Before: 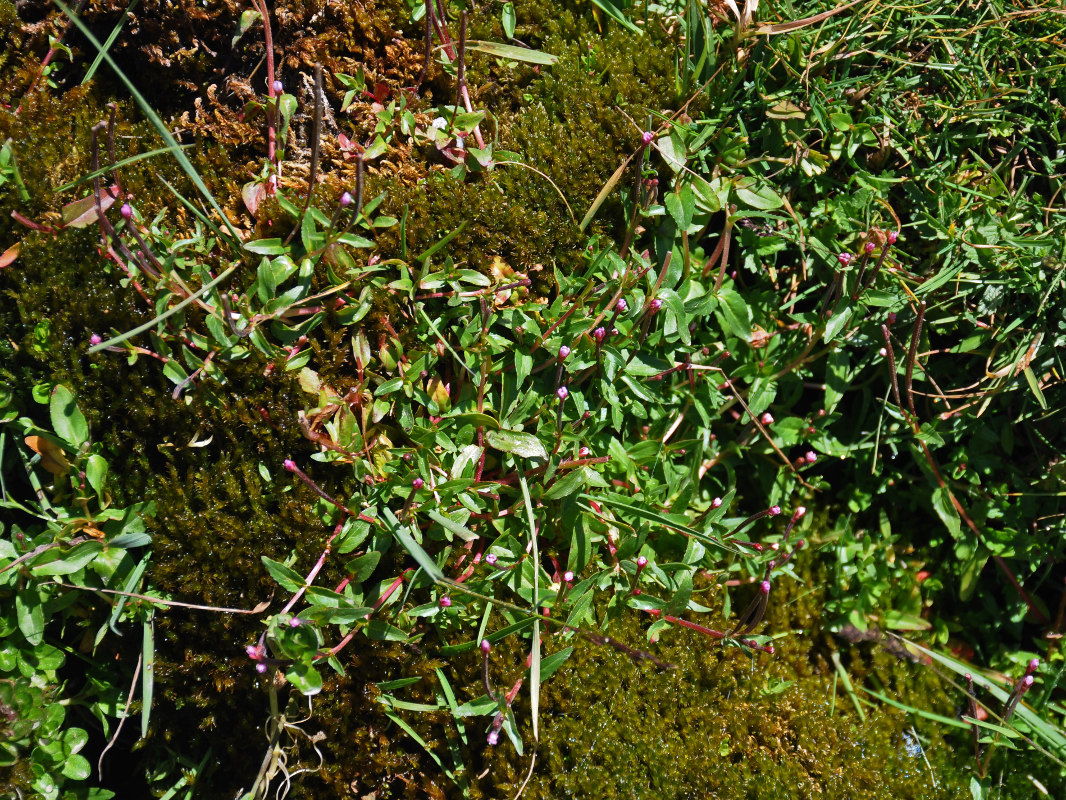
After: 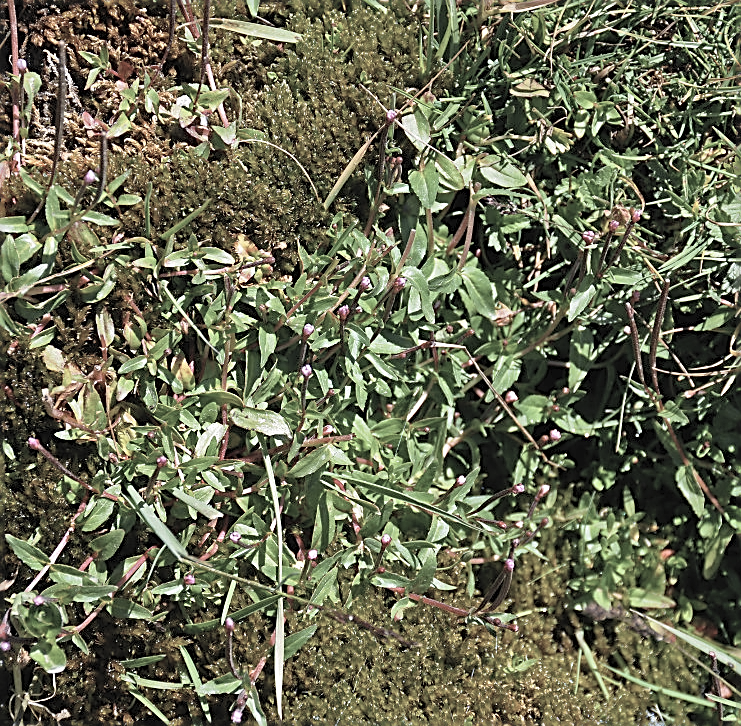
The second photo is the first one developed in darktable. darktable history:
sharpen: amount 0.901
crop and rotate: left 24.034%, top 2.838%, right 6.406%, bottom 6.299%
contrast brightness saturation: brightness 0.18, saturation -0.5
